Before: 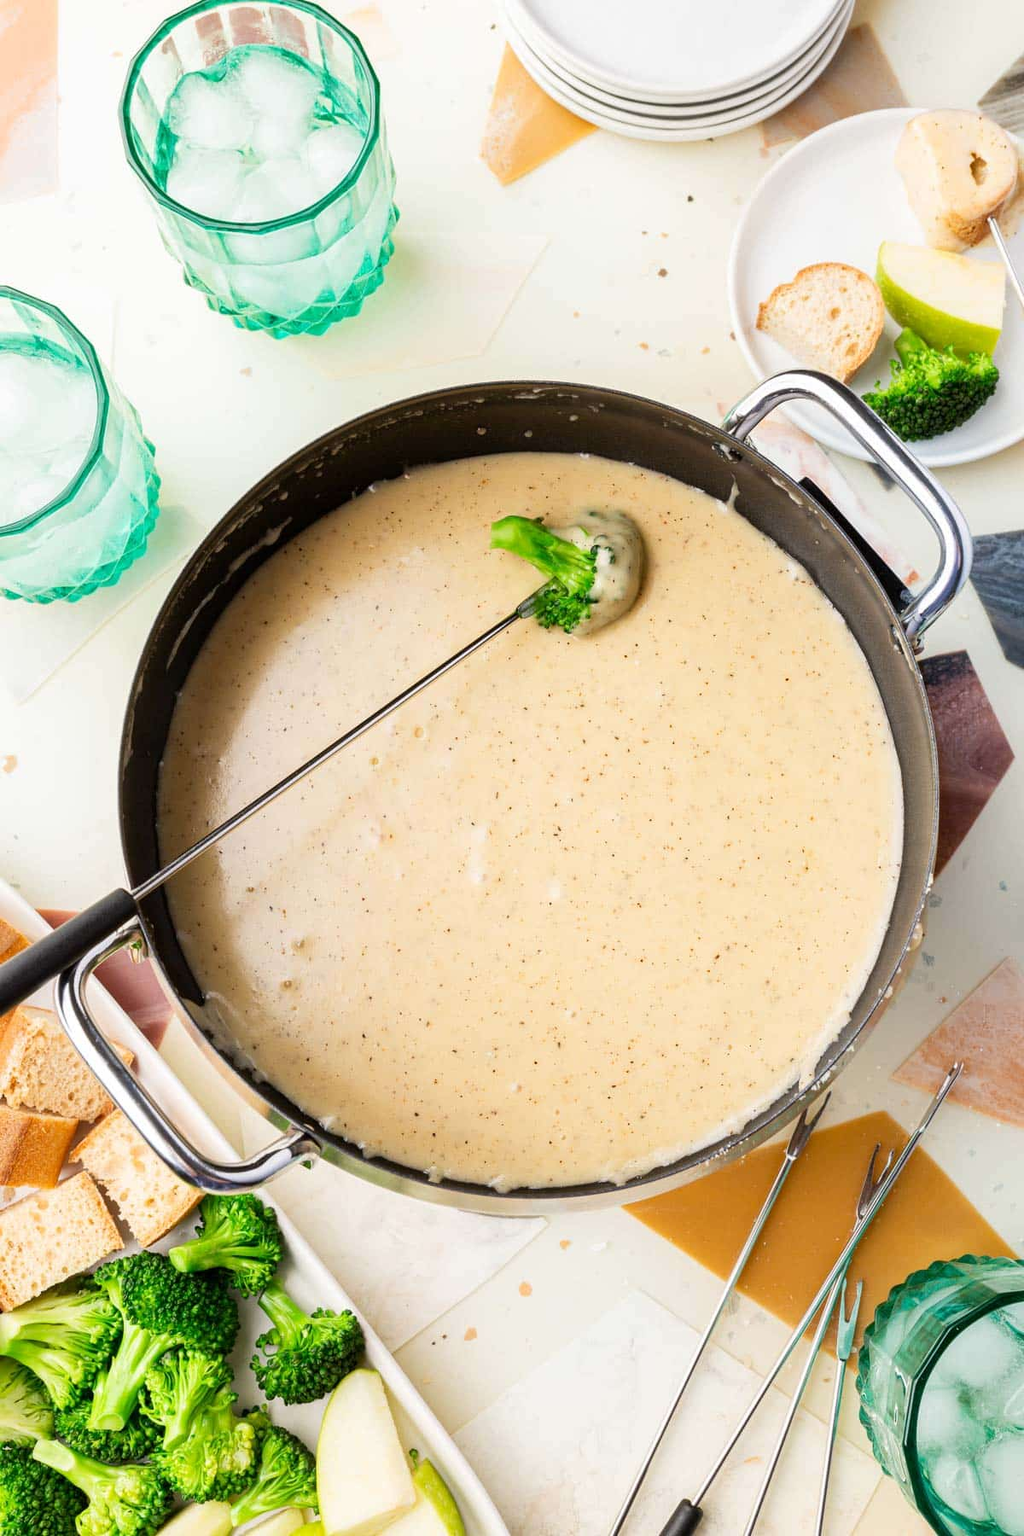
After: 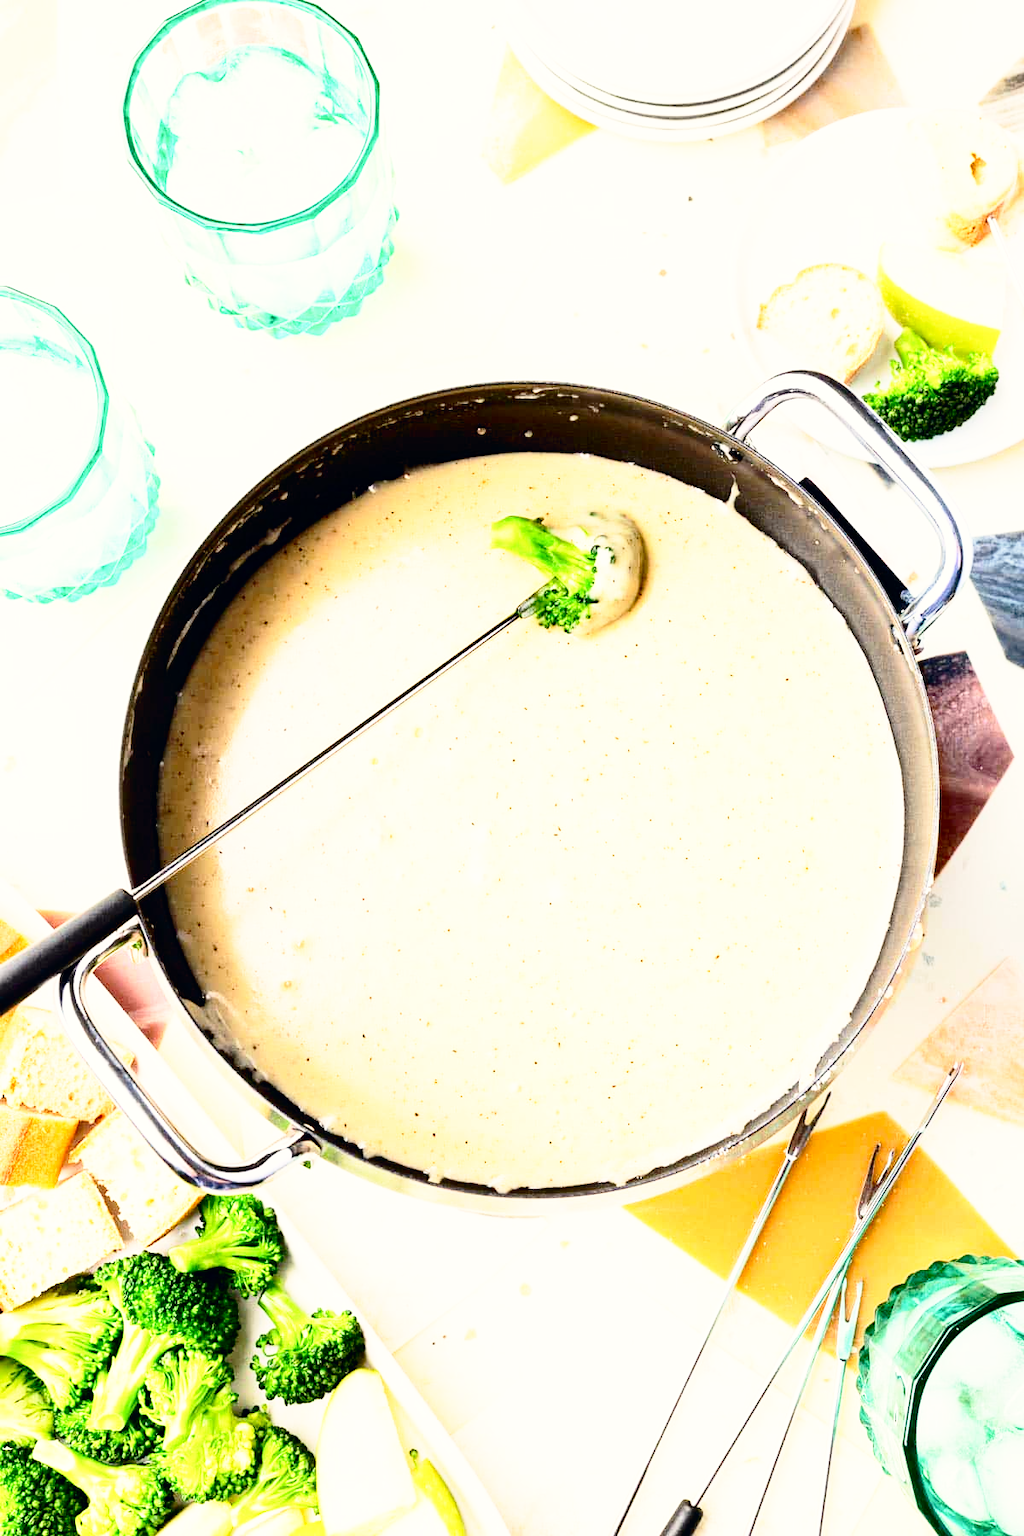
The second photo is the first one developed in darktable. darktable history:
color correction: highlights a* 0.207, highlights b* 2.7, shadows a* -0.874, shadows b* -4.78
base curve: curves: ch0 [(0, 0) (0.012, 0.01) (0.073, 0.168) (0.31, 0.711) (0.645, 0.957) (1, 1)], preserve colors none
contrast brightness saturation: contrast 0.28
